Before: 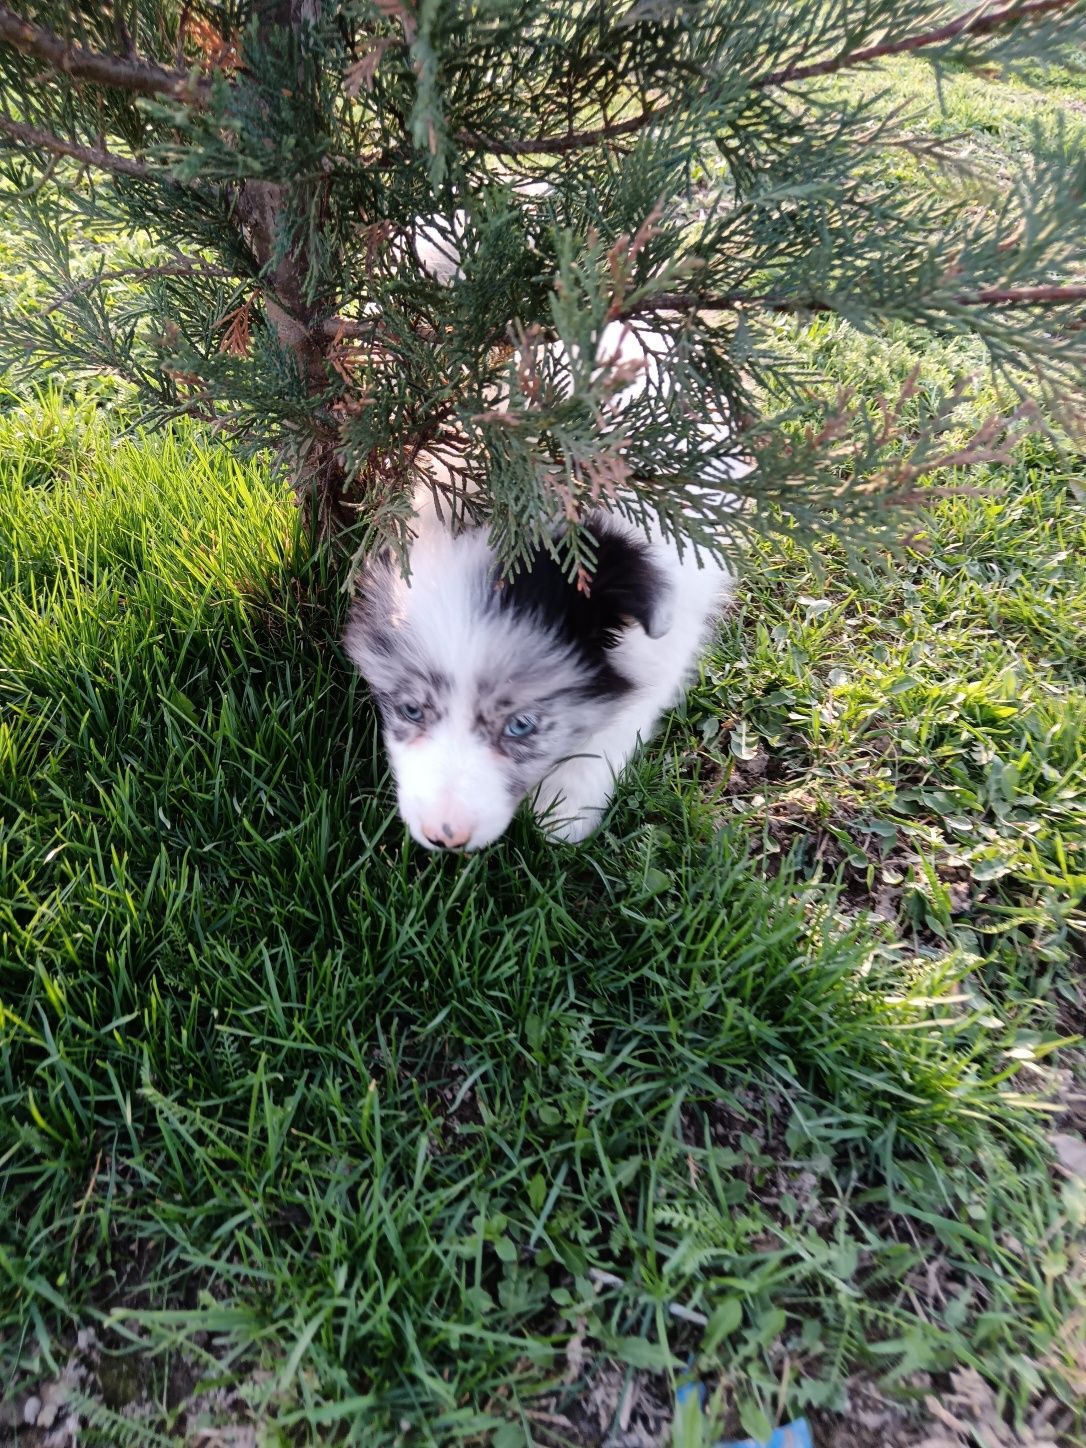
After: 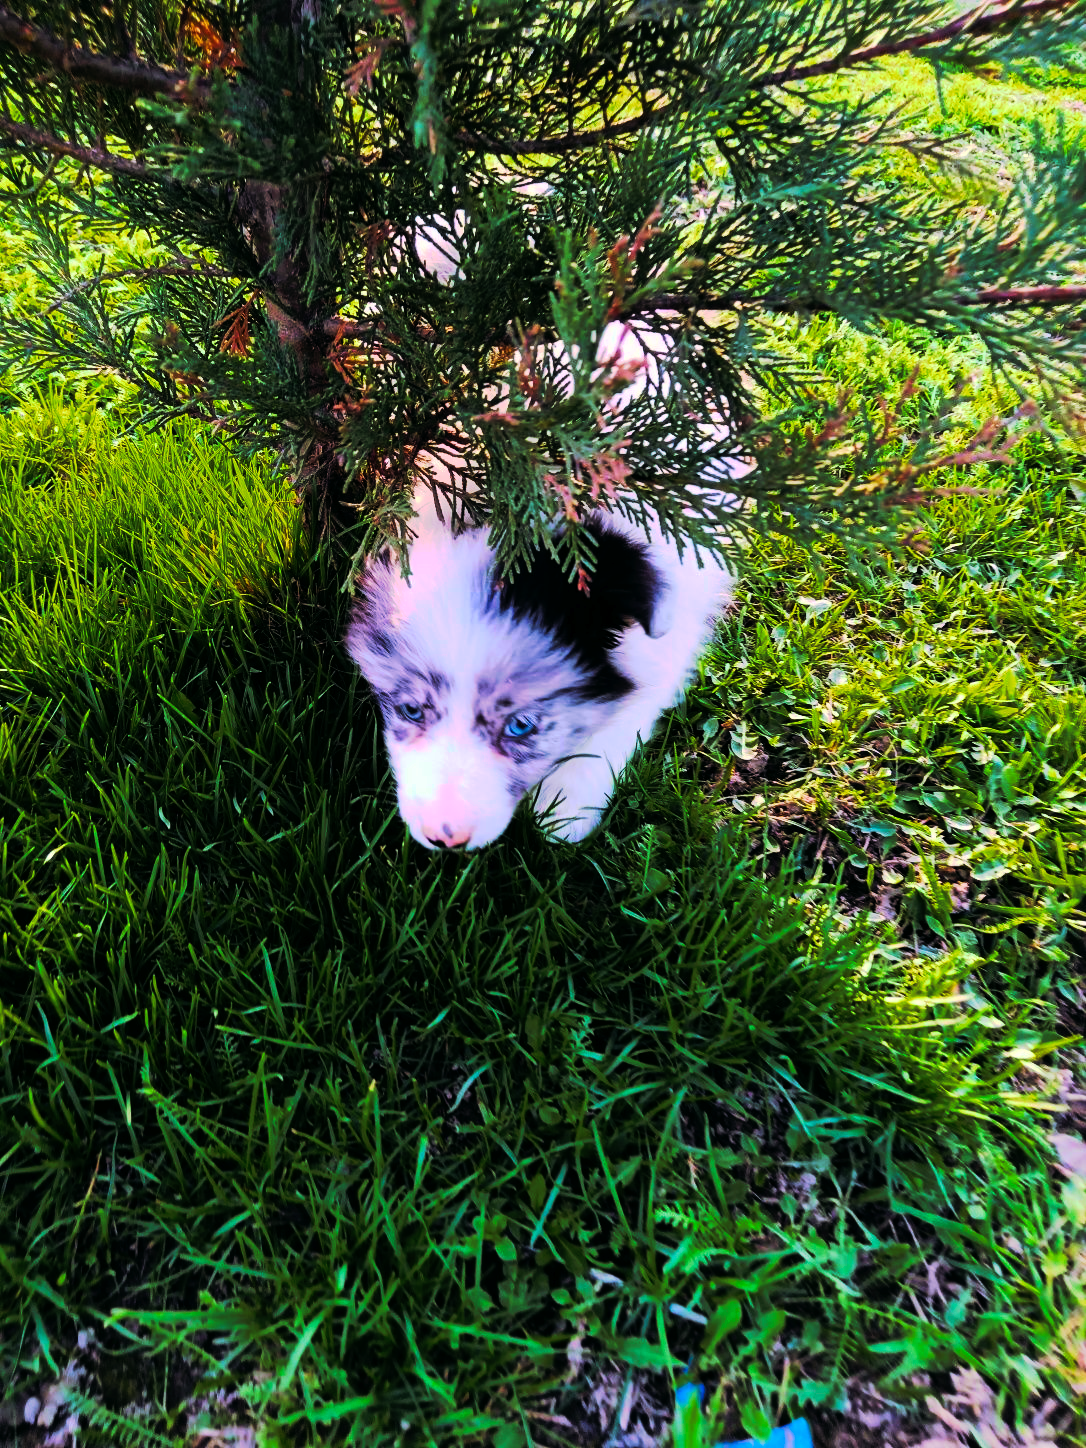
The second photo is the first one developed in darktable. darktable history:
tone curve: curves: ch0 [(0, 0) (0.003, 0.006) (0.011, 0.006) (0.025, 0.008) (0.044, 0.014) (0.069, 0.02) (0.1, 0.025) (0.136, 0.037) (0.177, 0.053) (0.224, 0.086) (0.277, 0.13) (0.335, 0.189) (0.399, 0.253) (0.468, 0.375) (0.543, 0.521) (0.623, 0.671) (0.709, 0.789) (0.801, 0.841) (0.898, 0.889) (1, 1)], preserve colors none
color look up table: target L [101.31, 74.35, 94.26, 93.35, 59.94, 55.9, 56.31, 54.2, 42.74, 44.67, 27.64, 202.15, 64.28, 68.5, 52.24, 51.43, 57.72, 53.62, 49.34, 44.15, 37.47, 31.94, 25.85, 0.169, 88.39, 62.02, 63.51, 61.99, 55.27, 61.99, 60.91, 49.46, 53.62, 34.11, 40.36, 26.98, 26.51, 7.202, 95.77, 95.14, 92.64, 86.55, 65.75, 74.89, 64.29, 64.89, 51.9, 52.49, 38.52], target a [-25.67, -29.74, -104.04, -93.26, -32.28, -14.72, -28.59, -26.79, -27.64, -21.19, -22.5, 0, 17.56, 50.26, 40.55, 8.261, 21.4, 45.15, 19.9, 36.09, 35.23, 39.21, 13.11, 0.754, 41.62, 77.87, 62.47, 77.95, 10.96, 77.95, 75.07, 40.33, 55.73, -1.927, 49.56, 39.75, 41.76, 15.76, -64.99, -86.17, -82.07, -74.71, -9.522, -37.7, 3.339, -14.3, -7.282, 16.67, -10.21], target b [67.28, 49.16, 62.25, 60.16, 32.61, 32.45, 30.2, 30.29, 33.33, 15.58, 30.18, -0.002, 40.14, 2.435, 44.72, 36.81, 7.556, 41.53, 36.73, 15.27, 41.83, 36.65, 36.64, 0.27, -21.98, -71.21, -68.81, -71.26, -83.44, -71.26, -72.12, -2.035, -84.81, -0.773, -106.53, -4.773, -31.67, -33.07, -14.33, -19.21, -22.46, 9.403, -67.58, -13.25, -68.26, -48.52, -17.37, -87.24, -13.87], num patches 49
